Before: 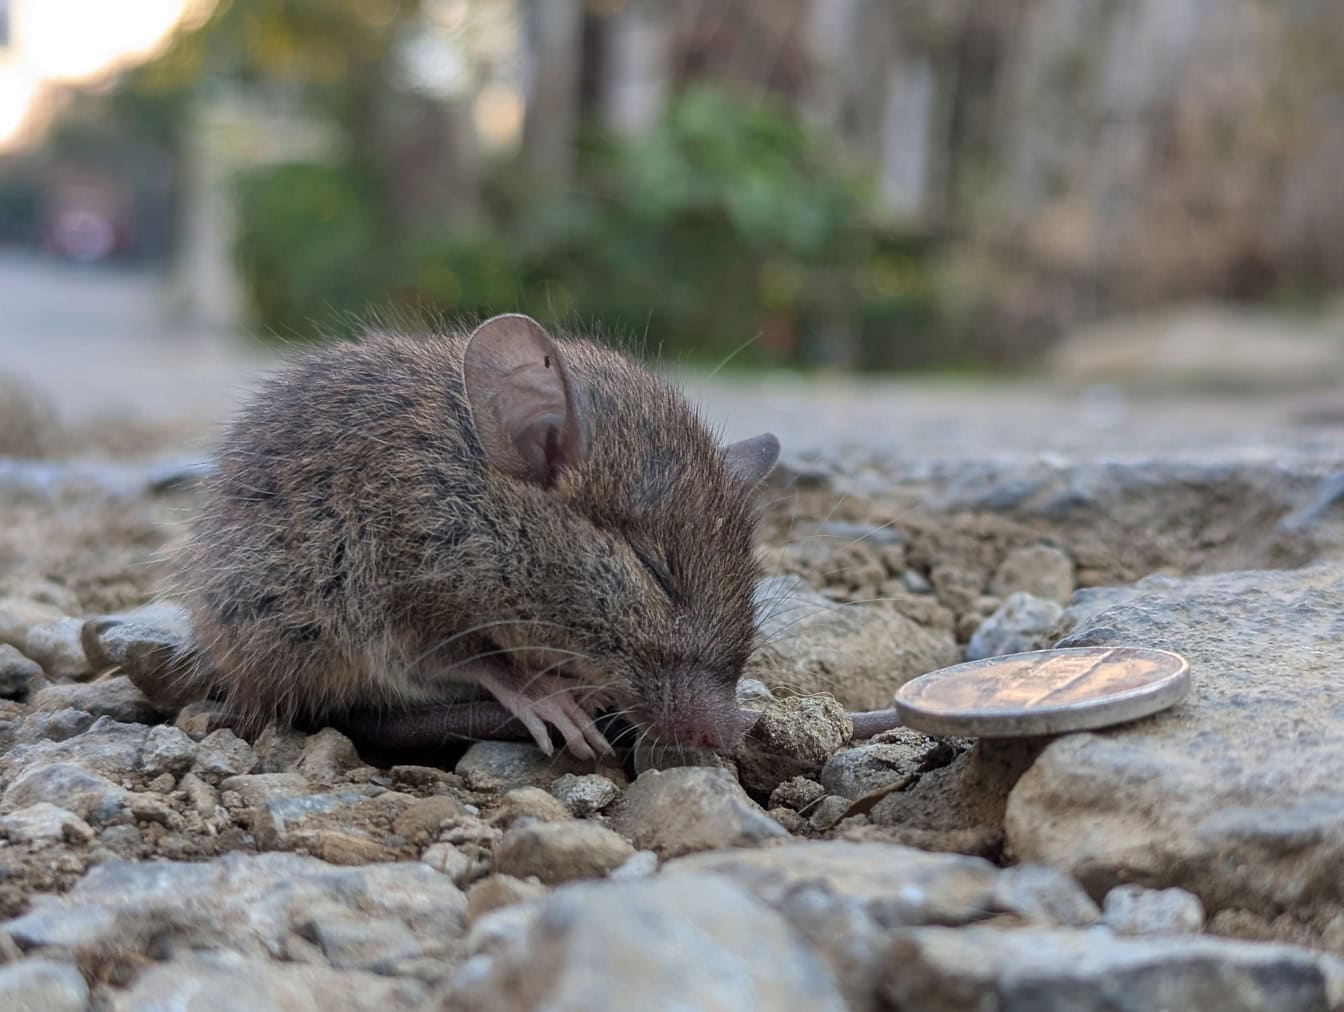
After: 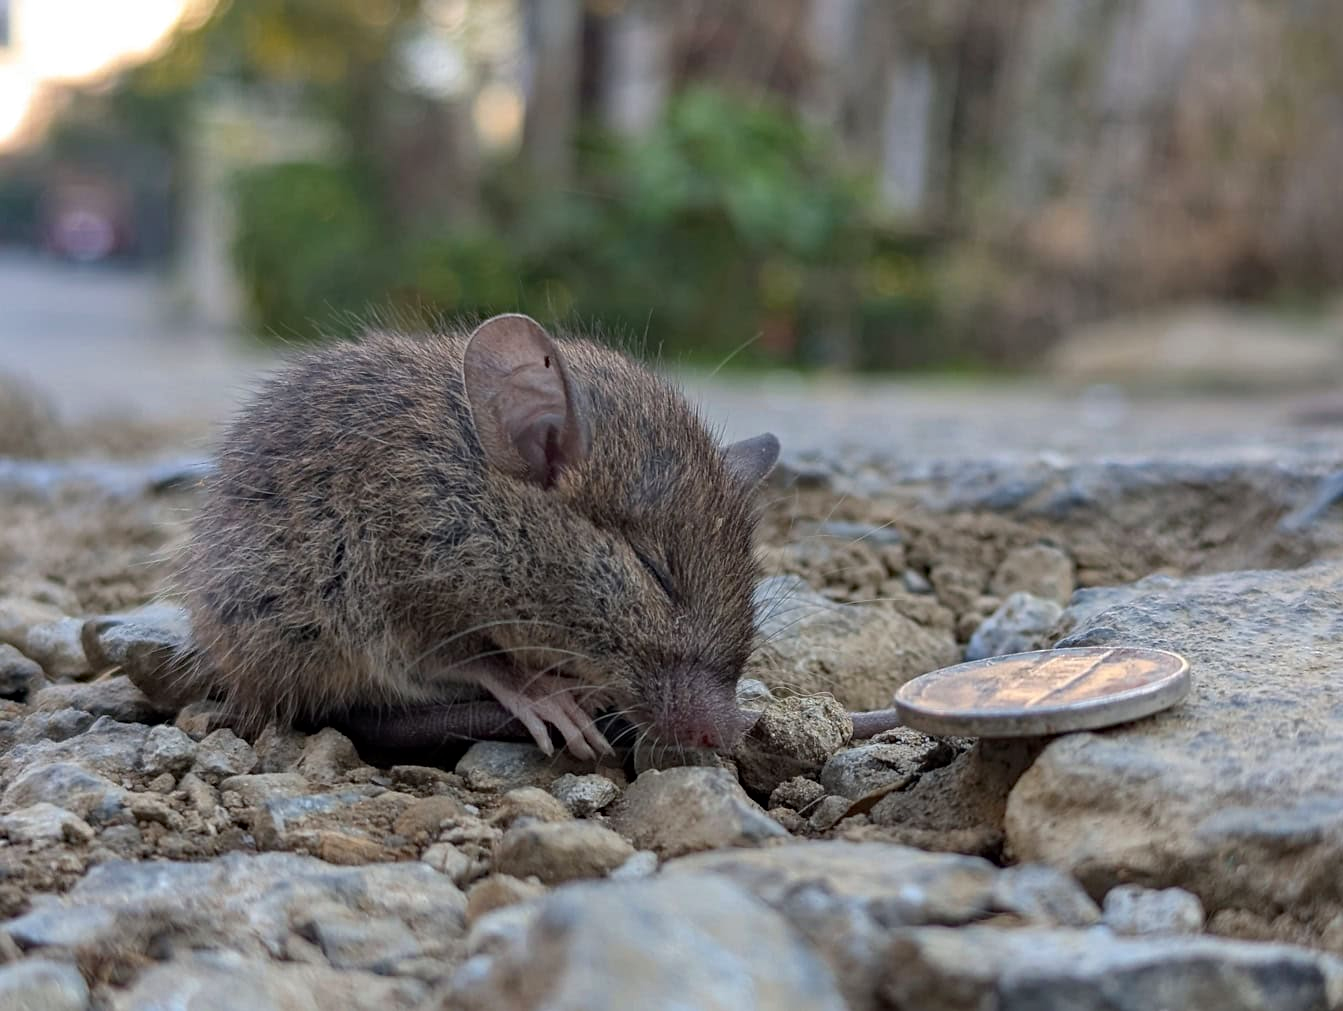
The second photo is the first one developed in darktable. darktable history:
crop: left 0.028%
haze removal: compatibility mode true, adaptive false
